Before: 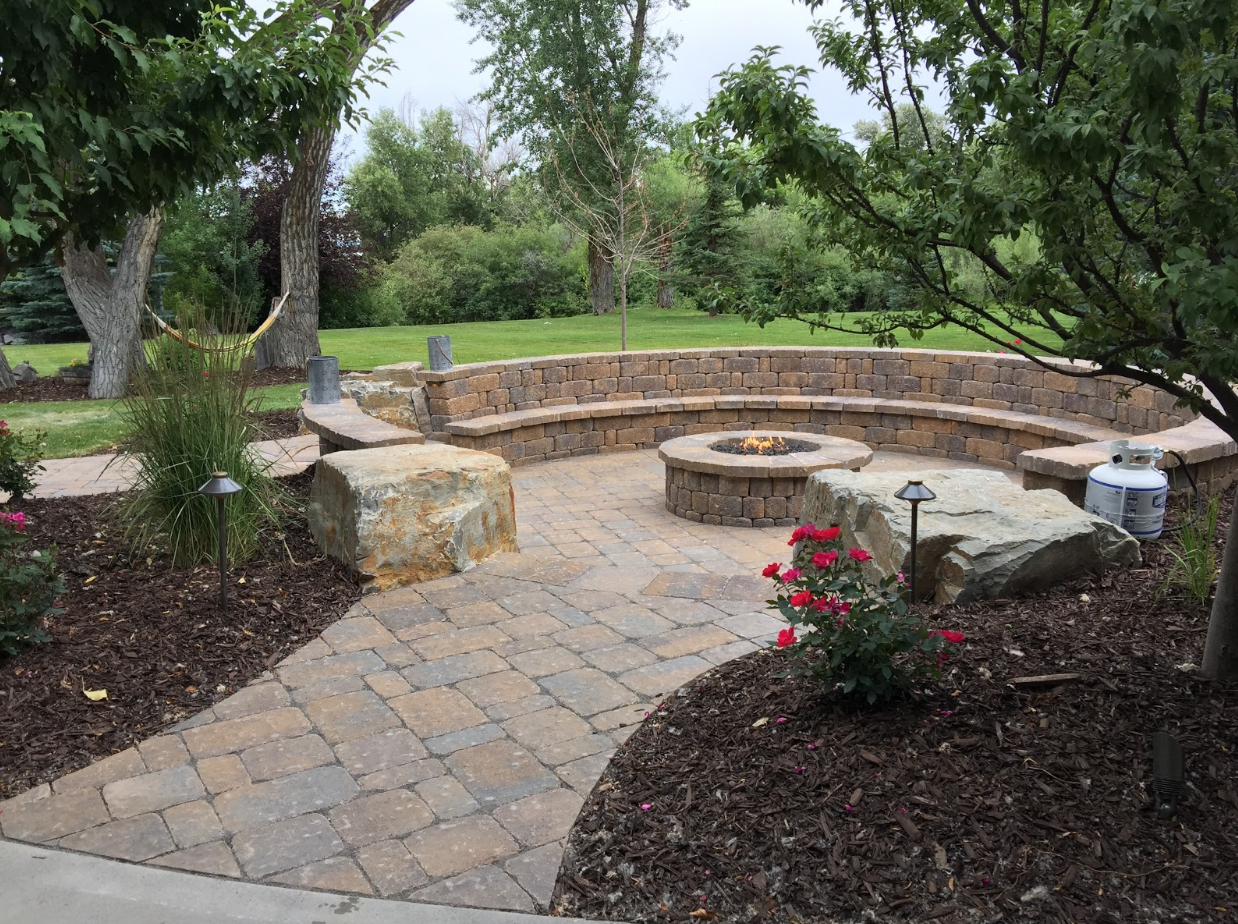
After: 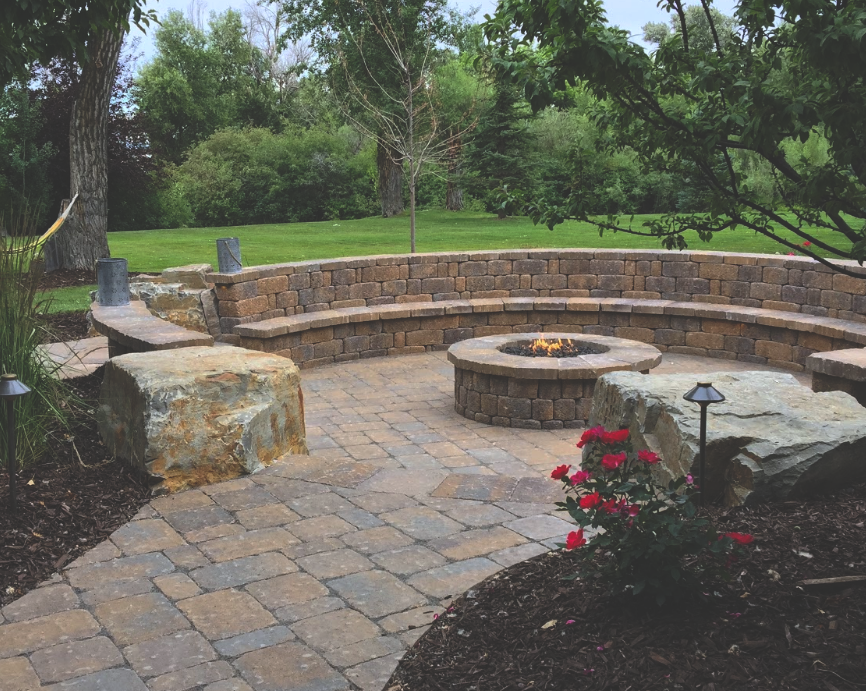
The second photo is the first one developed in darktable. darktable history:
white balance: red 0.988, blue 1.017
crop and rotate: left 17.046%, top 10.659%, right 12.989%, bottom 14.553%
rgb curve: curves: ch0 [(0, 0.186) (0.314, 0.284) (0.775, 0.708) (1, 1)], compensate middle gray true, preserve colors none
